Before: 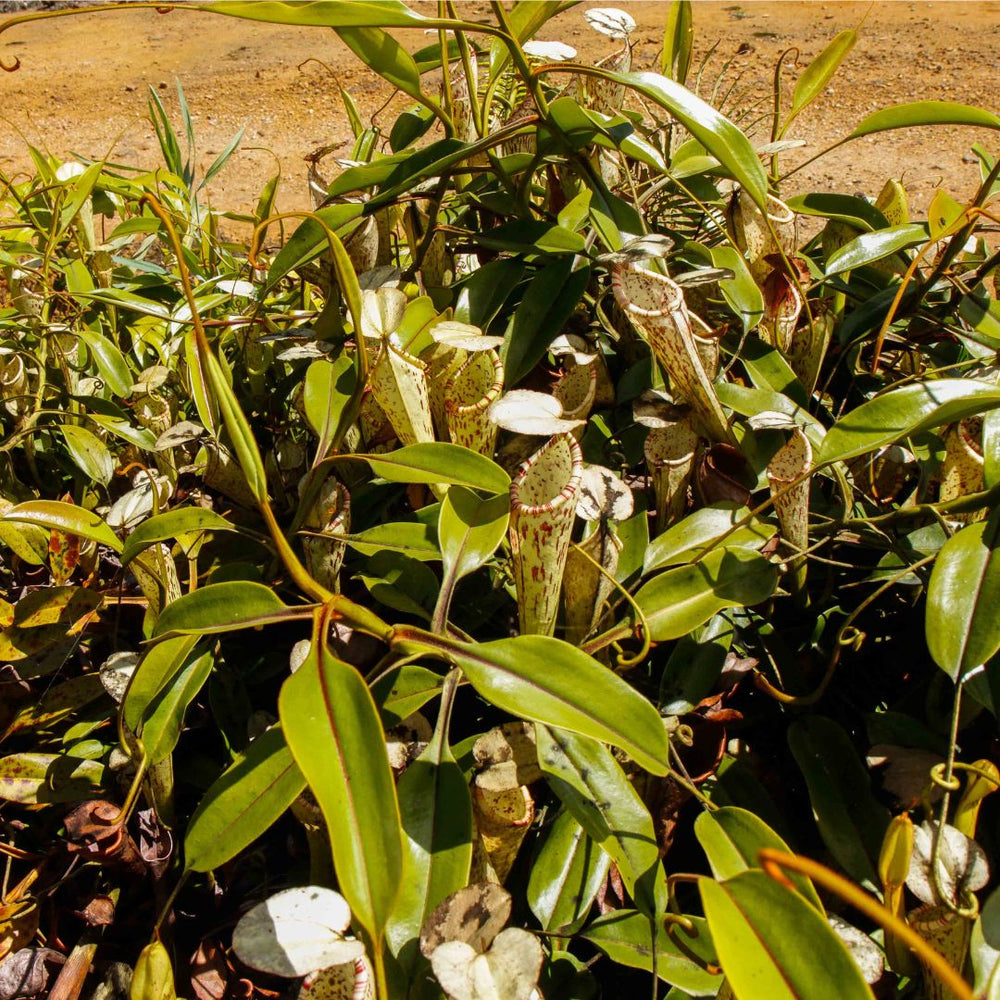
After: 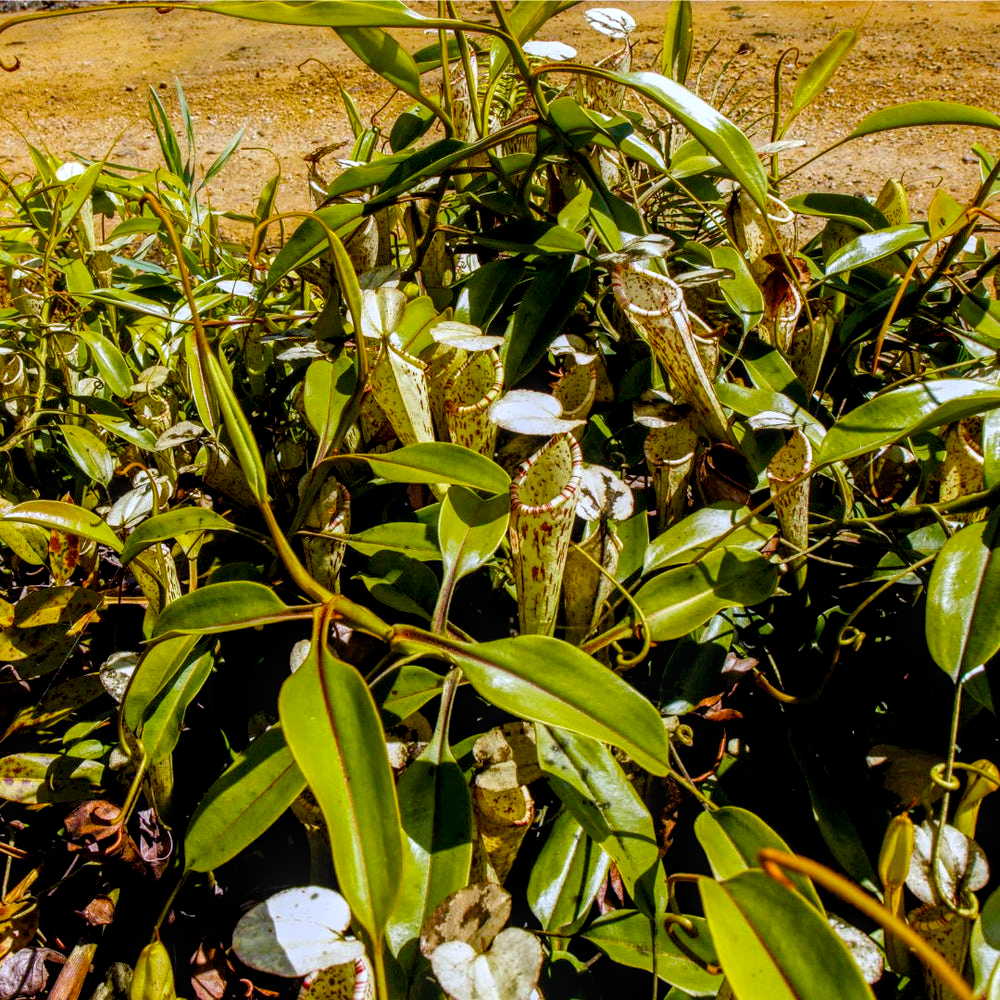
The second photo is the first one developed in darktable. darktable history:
color balance rgb: shadows lift › chroma 1%, shadows lift › hue 240.84°, highlights gain › chroma 2%, highlights gain › hue 73.2°, global offset › luminance -0.5%, perceptual saturation grading › global saturation 20%, perceptual saturation grading › highlights -25%, perceptual saturation grading › shadows 50%, global vibrance 25.26%
local contrast: on, module defaults
white balance: red 0.948, green 1.02, blue 1.176
